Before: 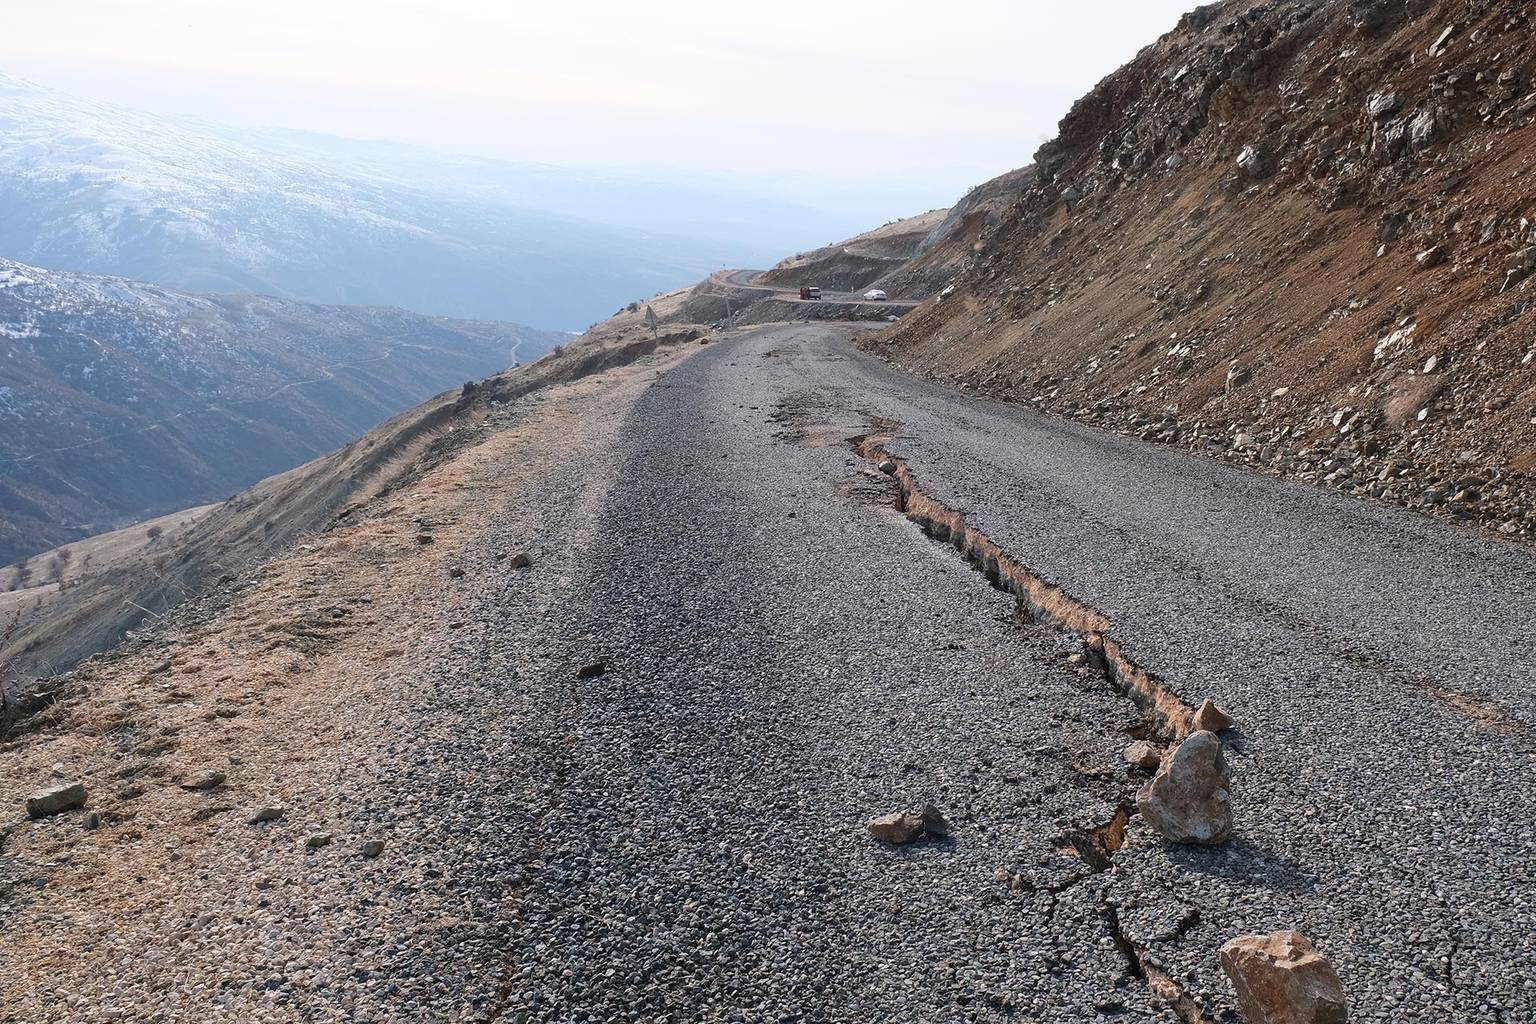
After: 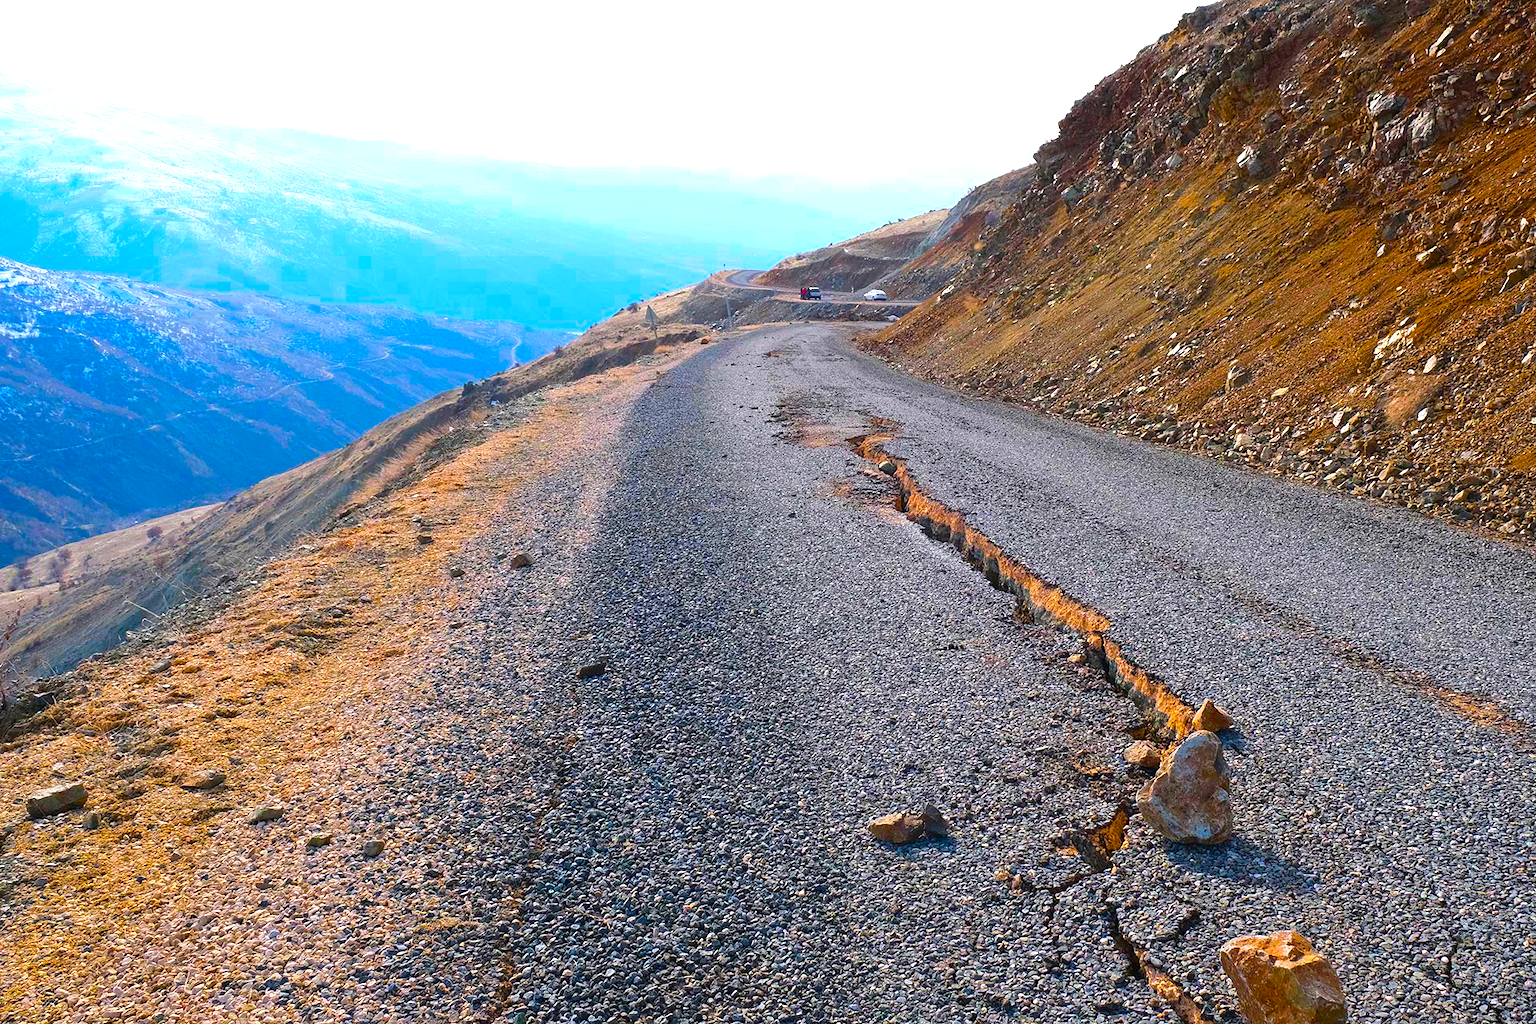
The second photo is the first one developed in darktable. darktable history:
color balance rgb: linear chroma grading › shadows 16.853%, linear chroma grading › highlights 61.392%, linear chroma grading › global chroma 49.582%, perceptual saturation grading › global saturation 35.832%, perceptual saturation grading › shadows 36.223%, perceptual brilliance grading › global brilliance 12.764%
